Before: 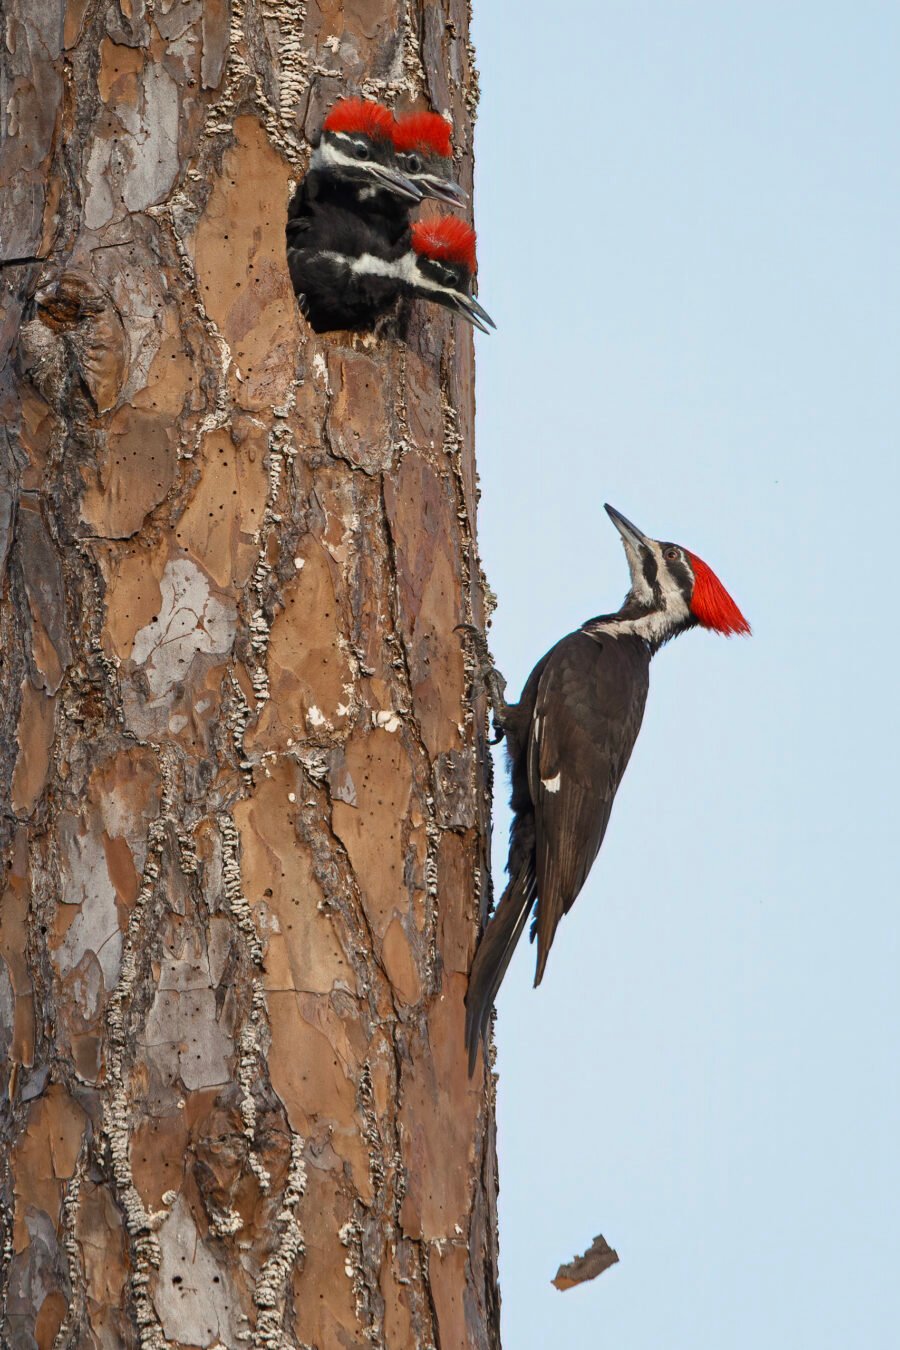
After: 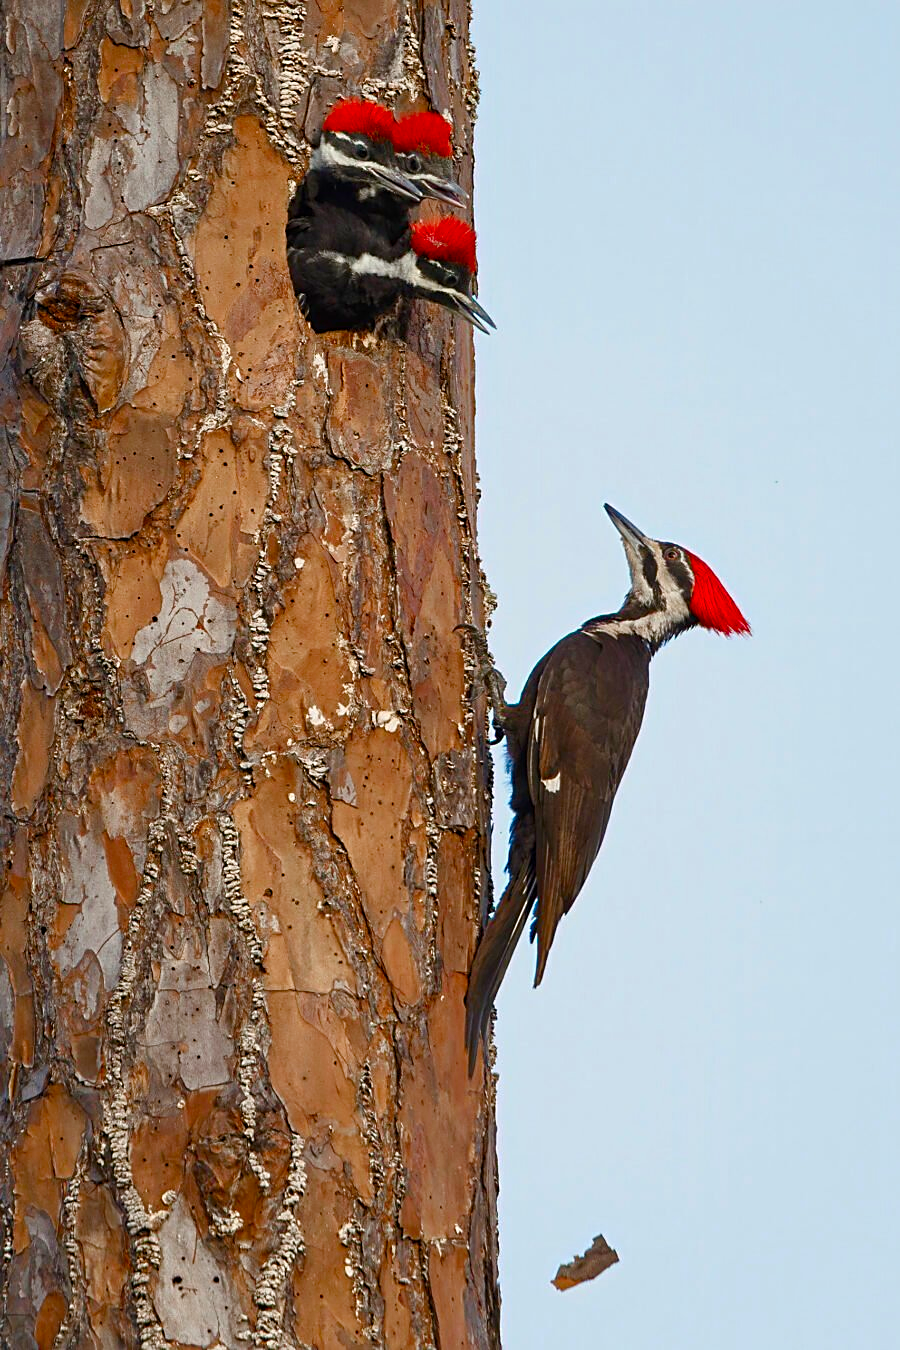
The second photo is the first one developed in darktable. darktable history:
sharpen: on, module defaults
contrast brightness saturation: brightness -0.02, saturation 0.35
color balance rgb: perceptual saturation grading › global saturation 20%, perceptual saturation grading › highlights -50%, perceptual saturation grading › shadows 30%
